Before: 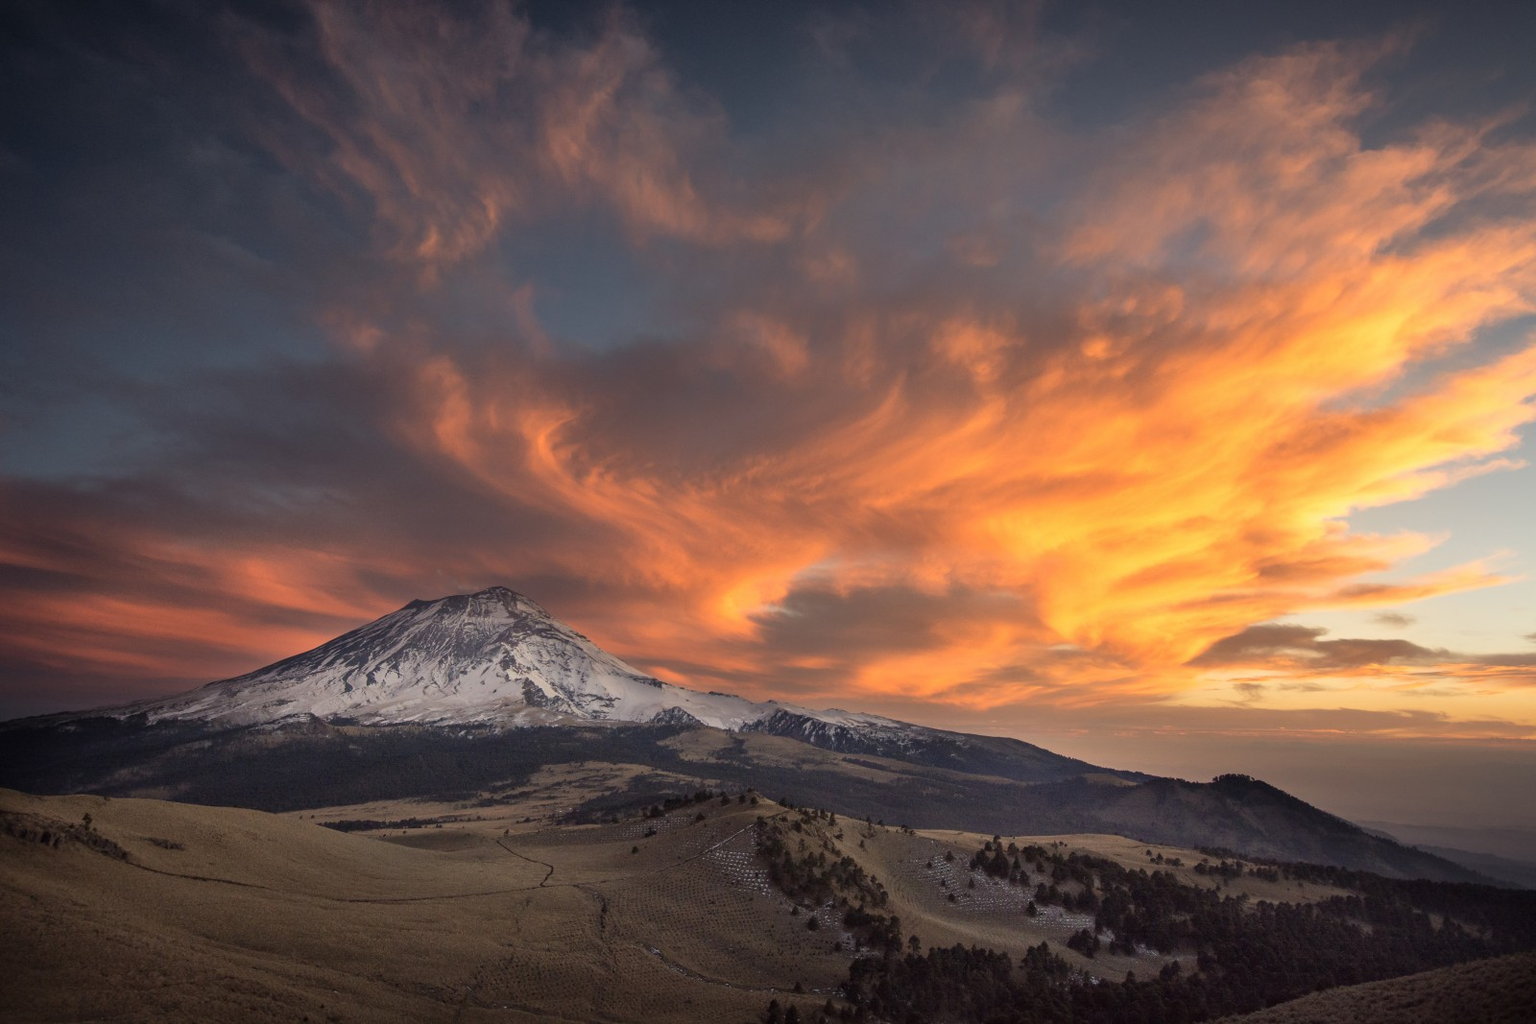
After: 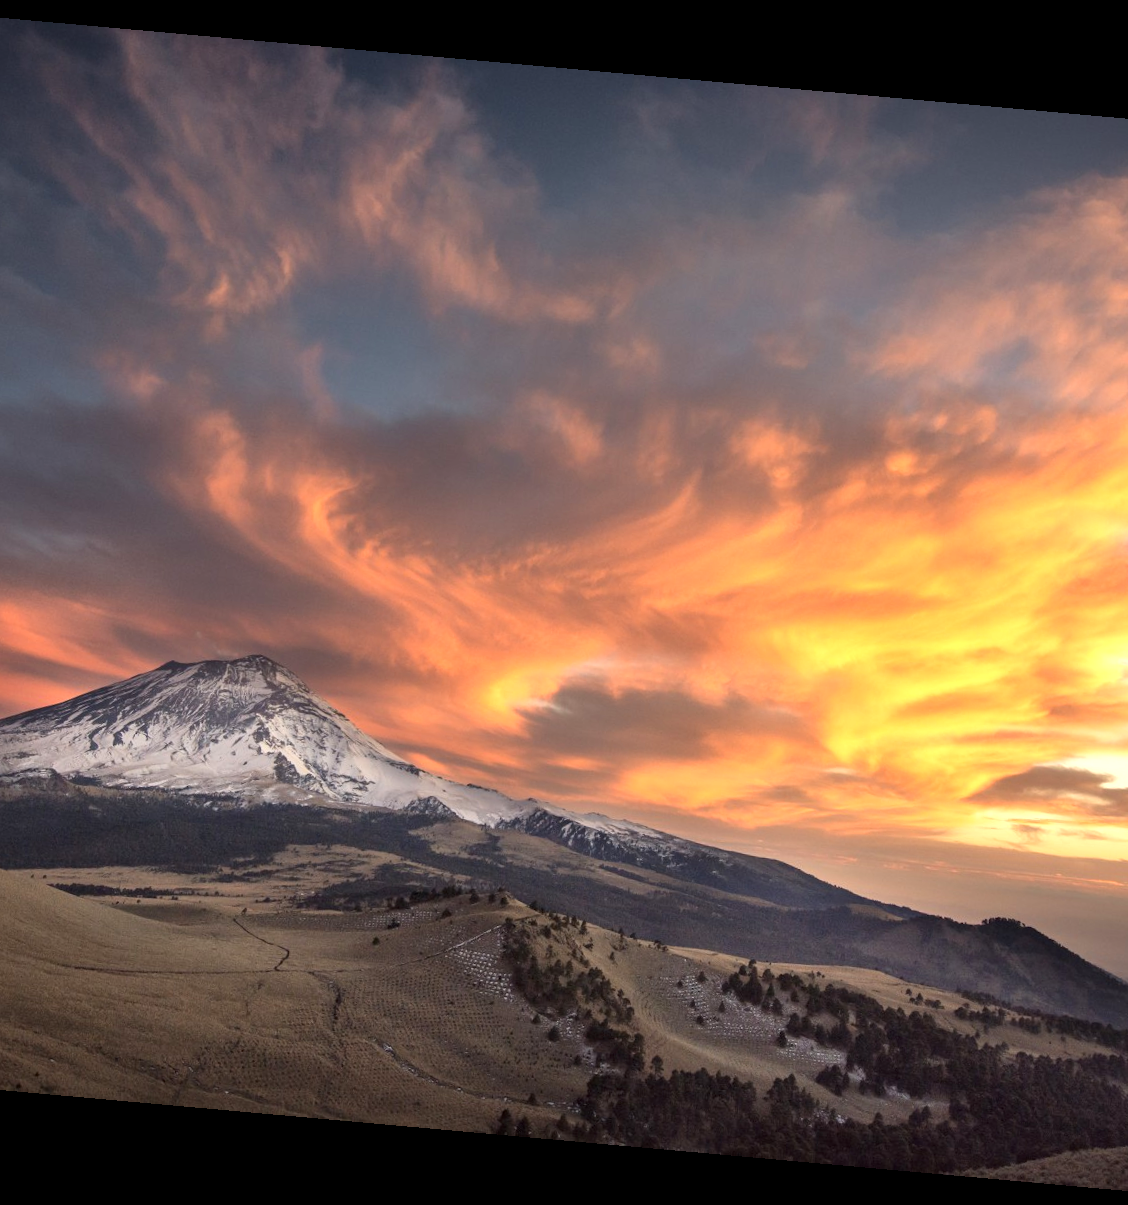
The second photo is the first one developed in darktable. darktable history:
exposure: exposure 0.6 EV, compensate highlight preservation false
crop and rotate: left 17.732%, right 15.423%
local contrast: mode bilateral grid, contrast 20, coarseness 50, detail 120%, midtone range 0.2
rotate and perspective: rotation 5.12°, automatic cropping off
